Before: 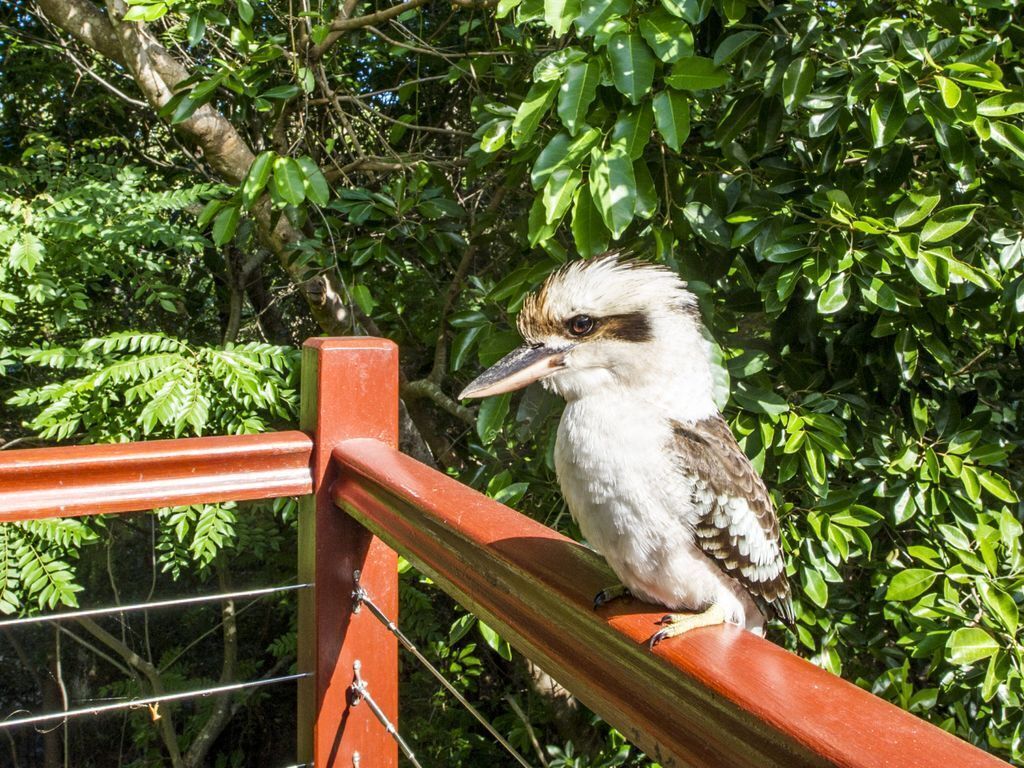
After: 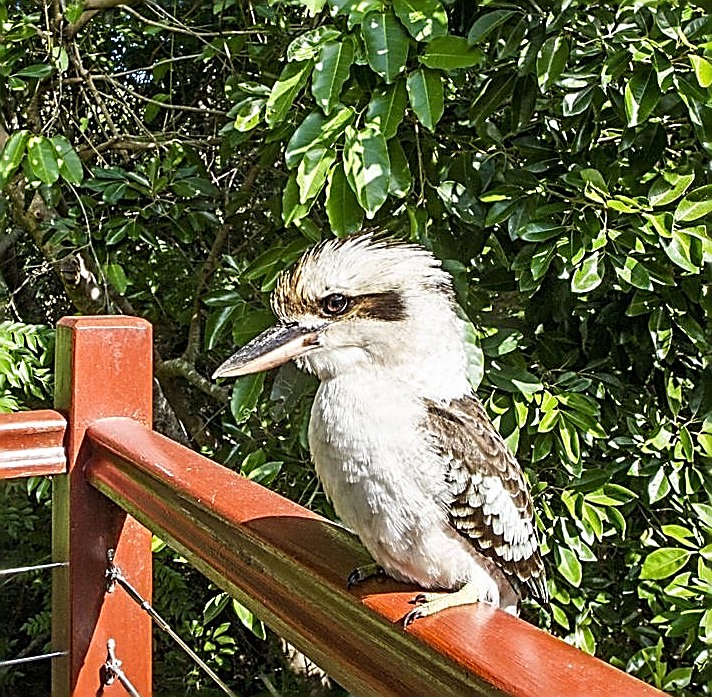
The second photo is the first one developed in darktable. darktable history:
sharpen: amount 1.861
crop and rotate: left 24.034%, top 2.838%, right 6.406%, bottom 6.299%
